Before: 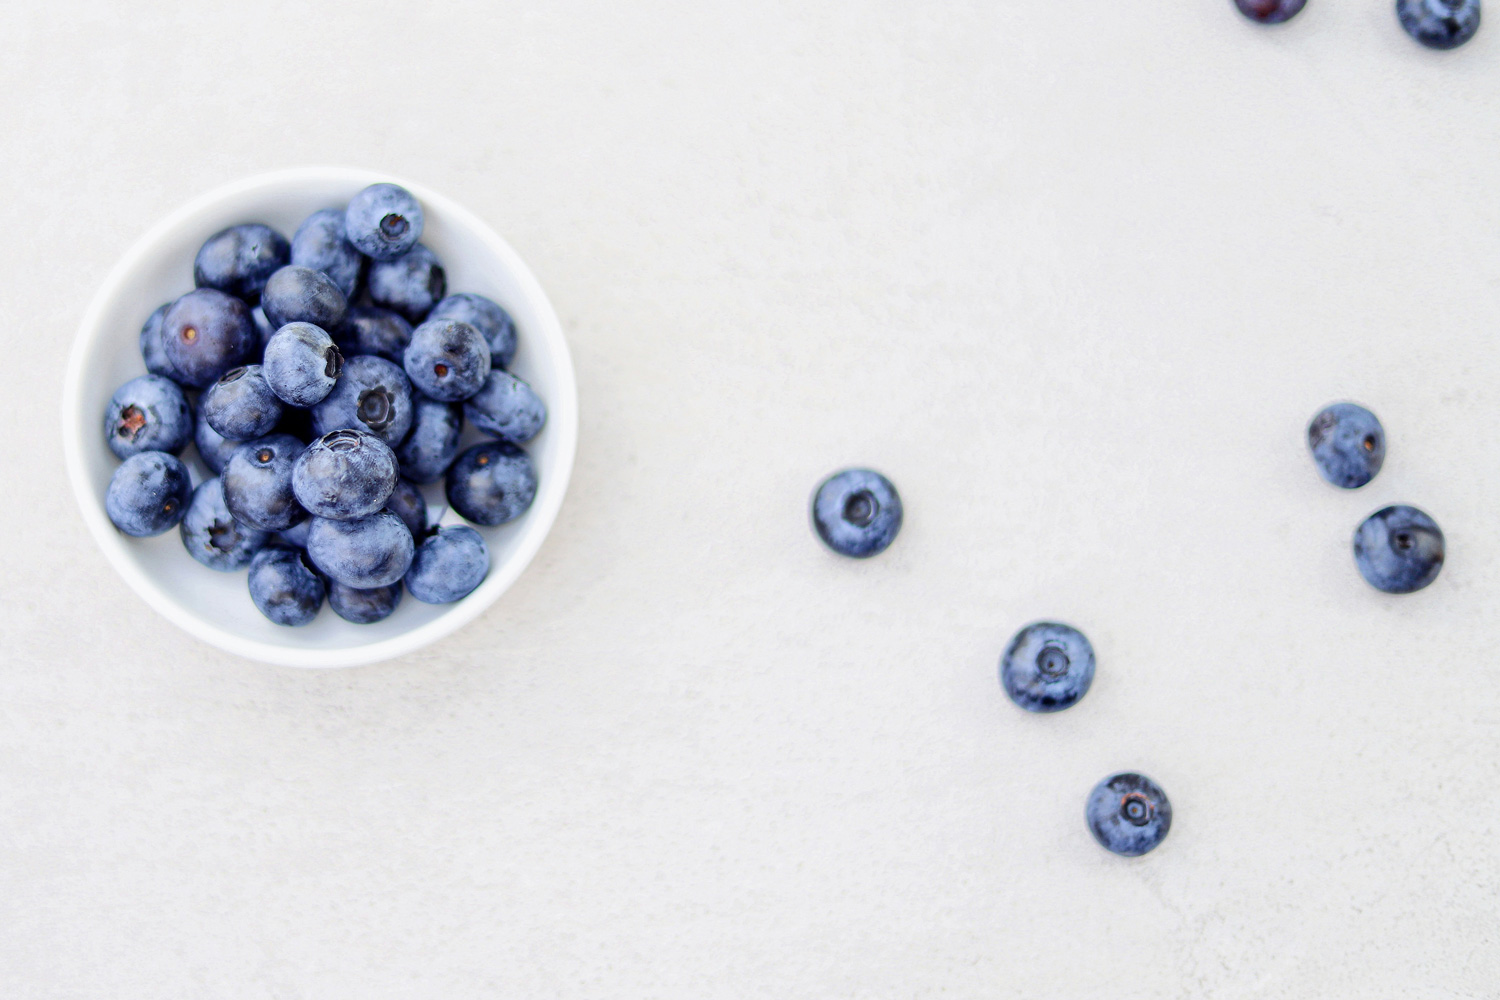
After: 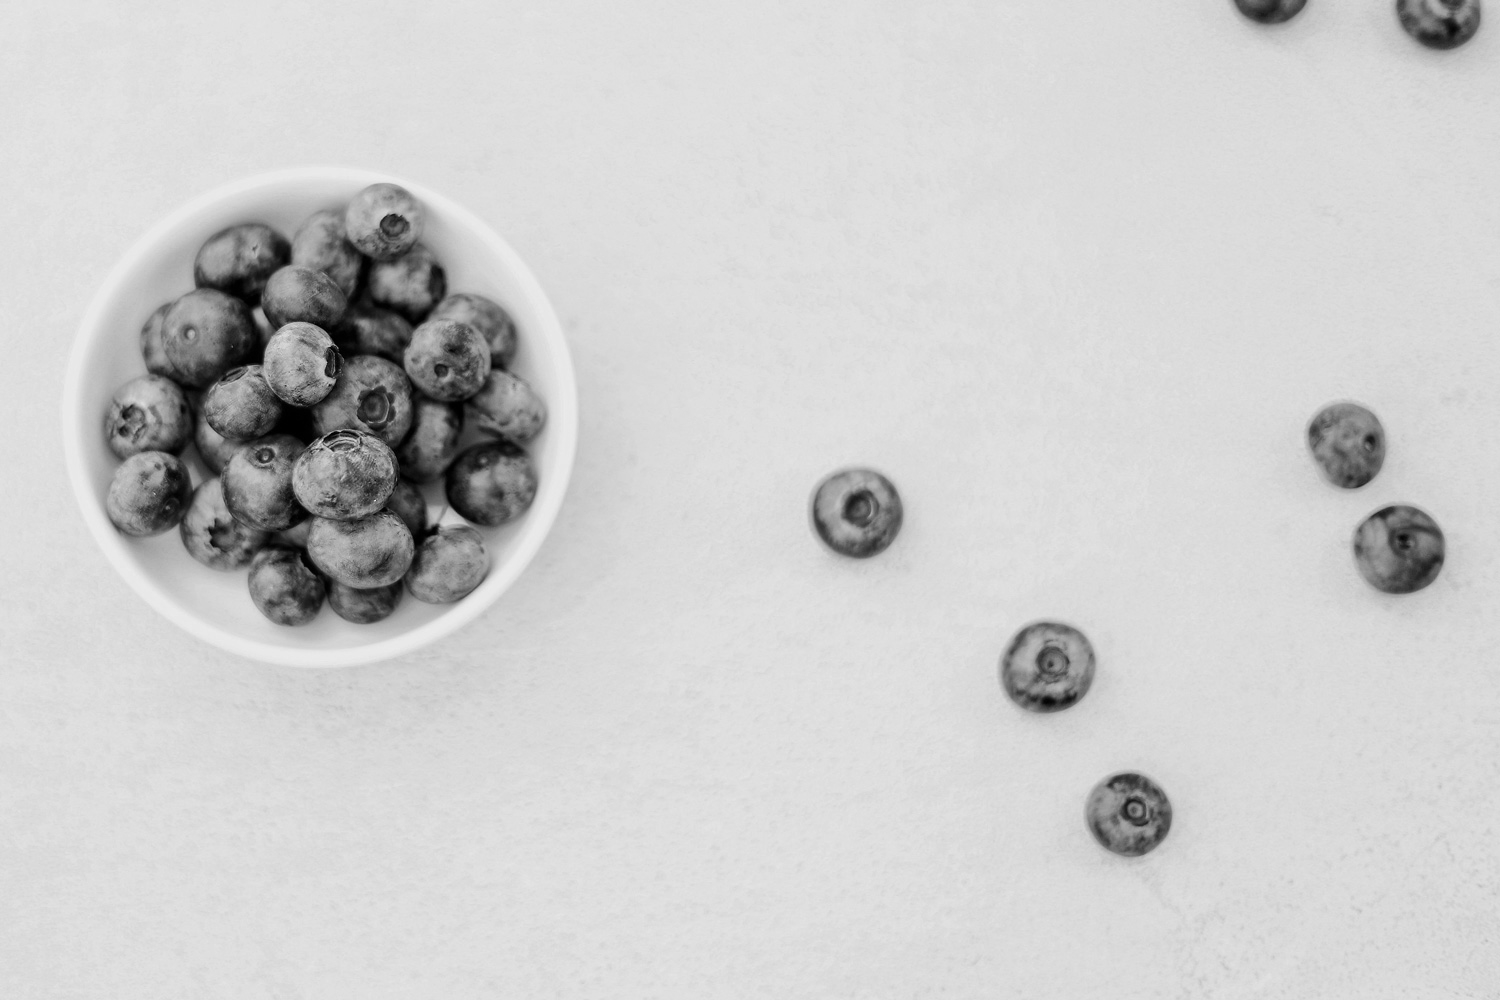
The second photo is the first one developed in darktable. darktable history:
monochrome: a 14.95, b -89.96
color correction: highlights a* -5.94, highlights b* 9.48, shadows a* 10.12, shadows b* 23.94
